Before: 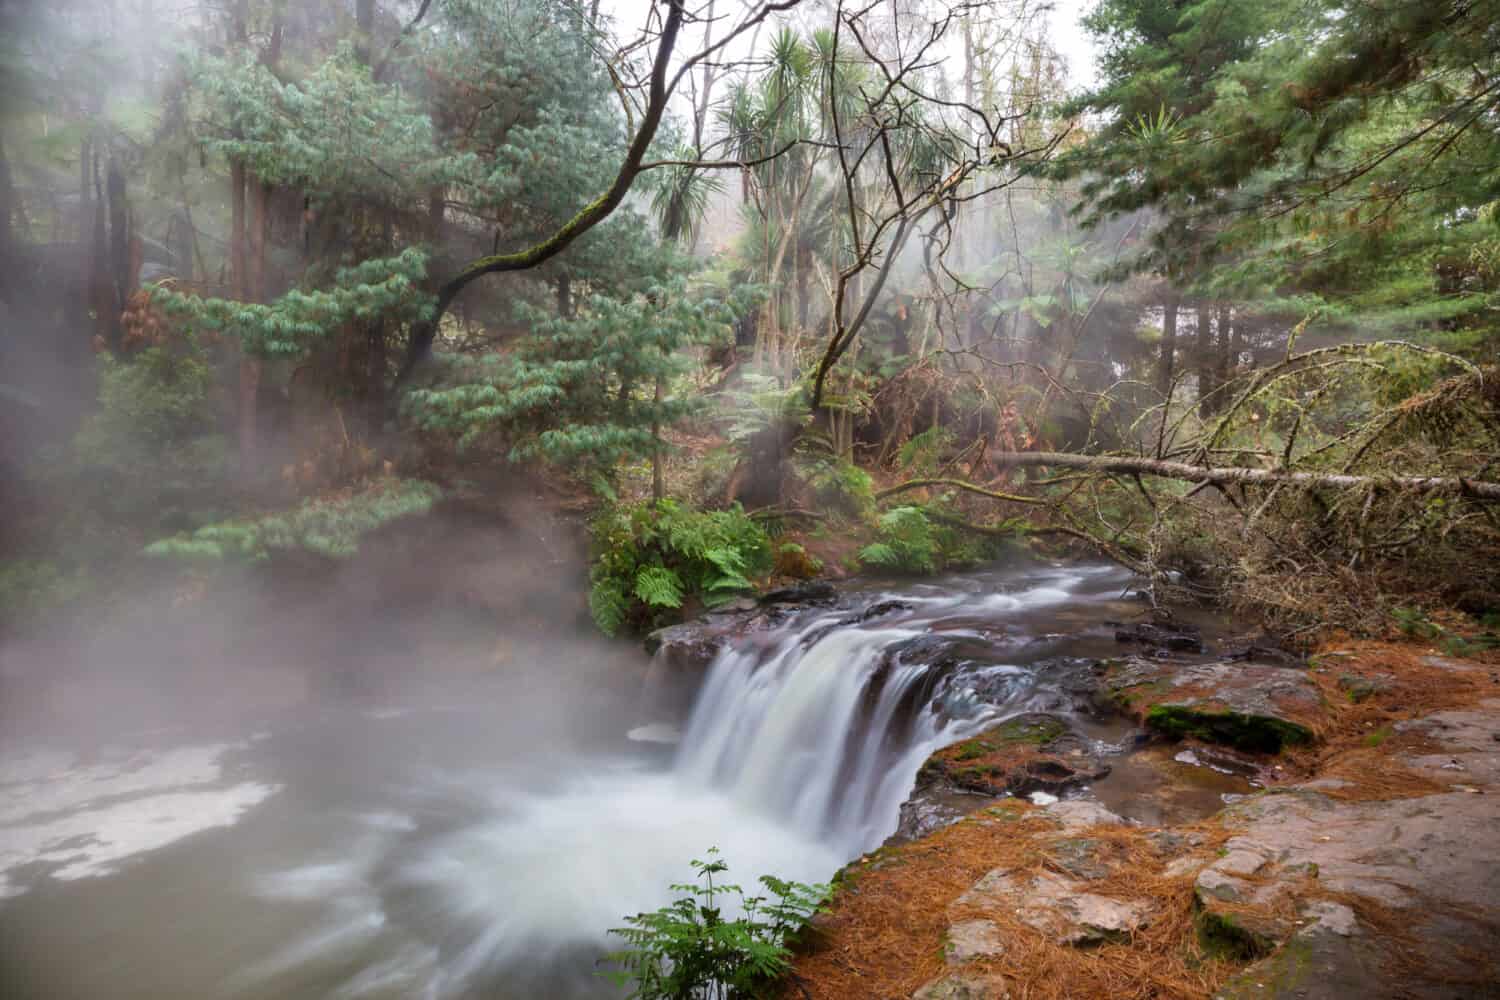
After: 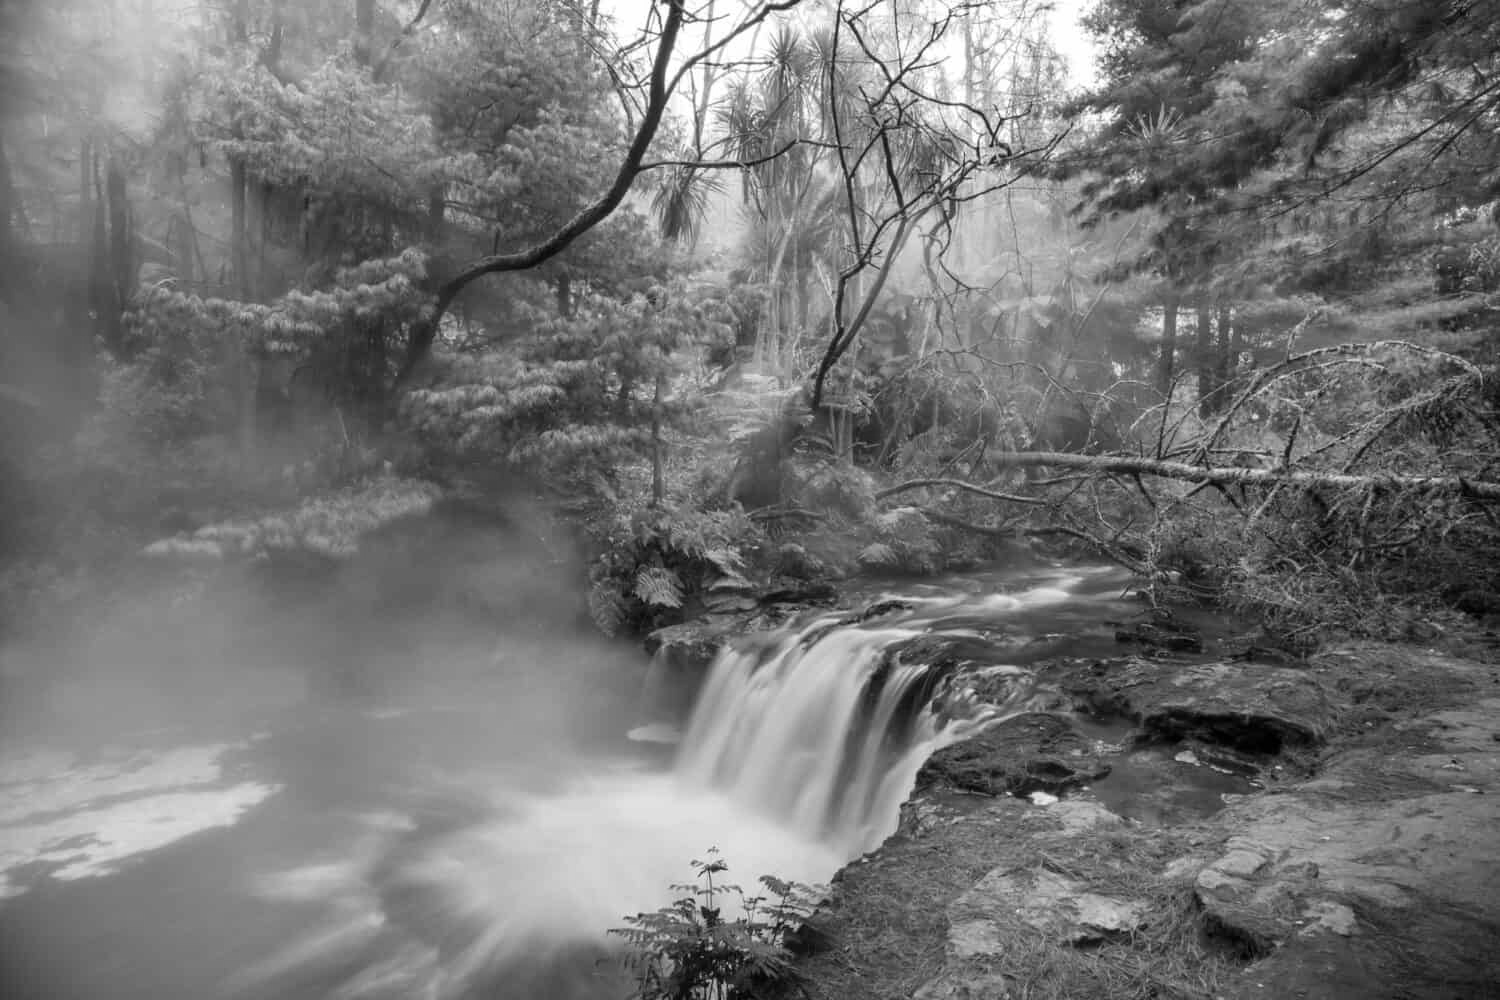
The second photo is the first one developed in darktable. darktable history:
color contrast: green-magenta contrast 0, blue-yellow contrast 0
color calibration: x 0.372, y 0.386, temperature 4283.97 K
